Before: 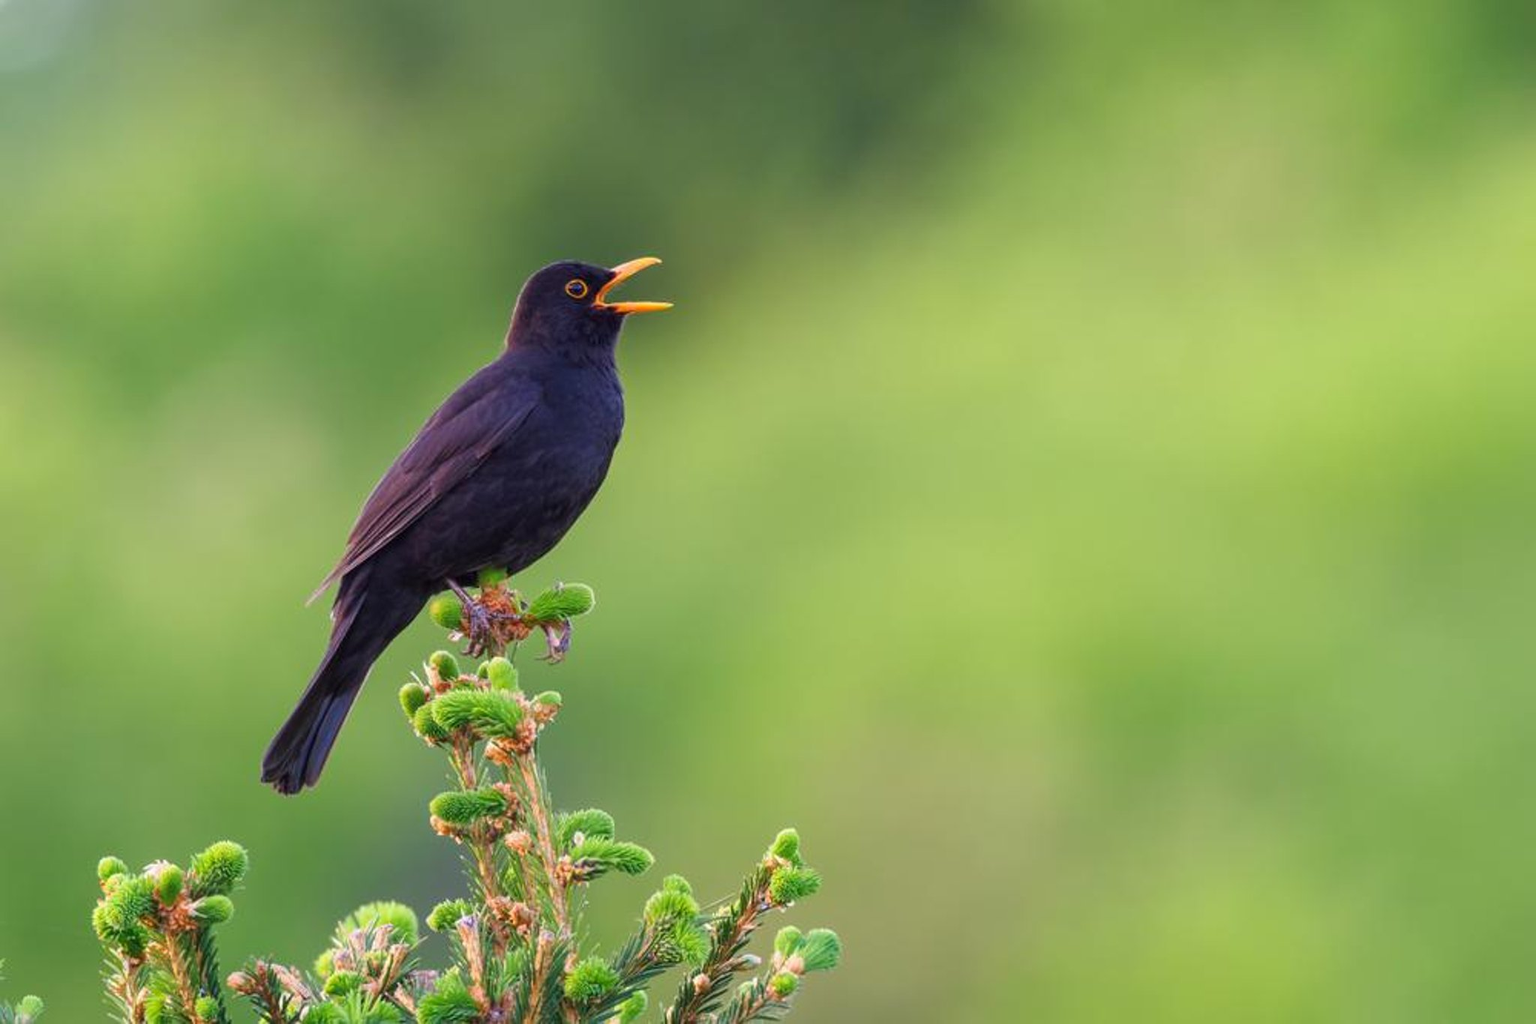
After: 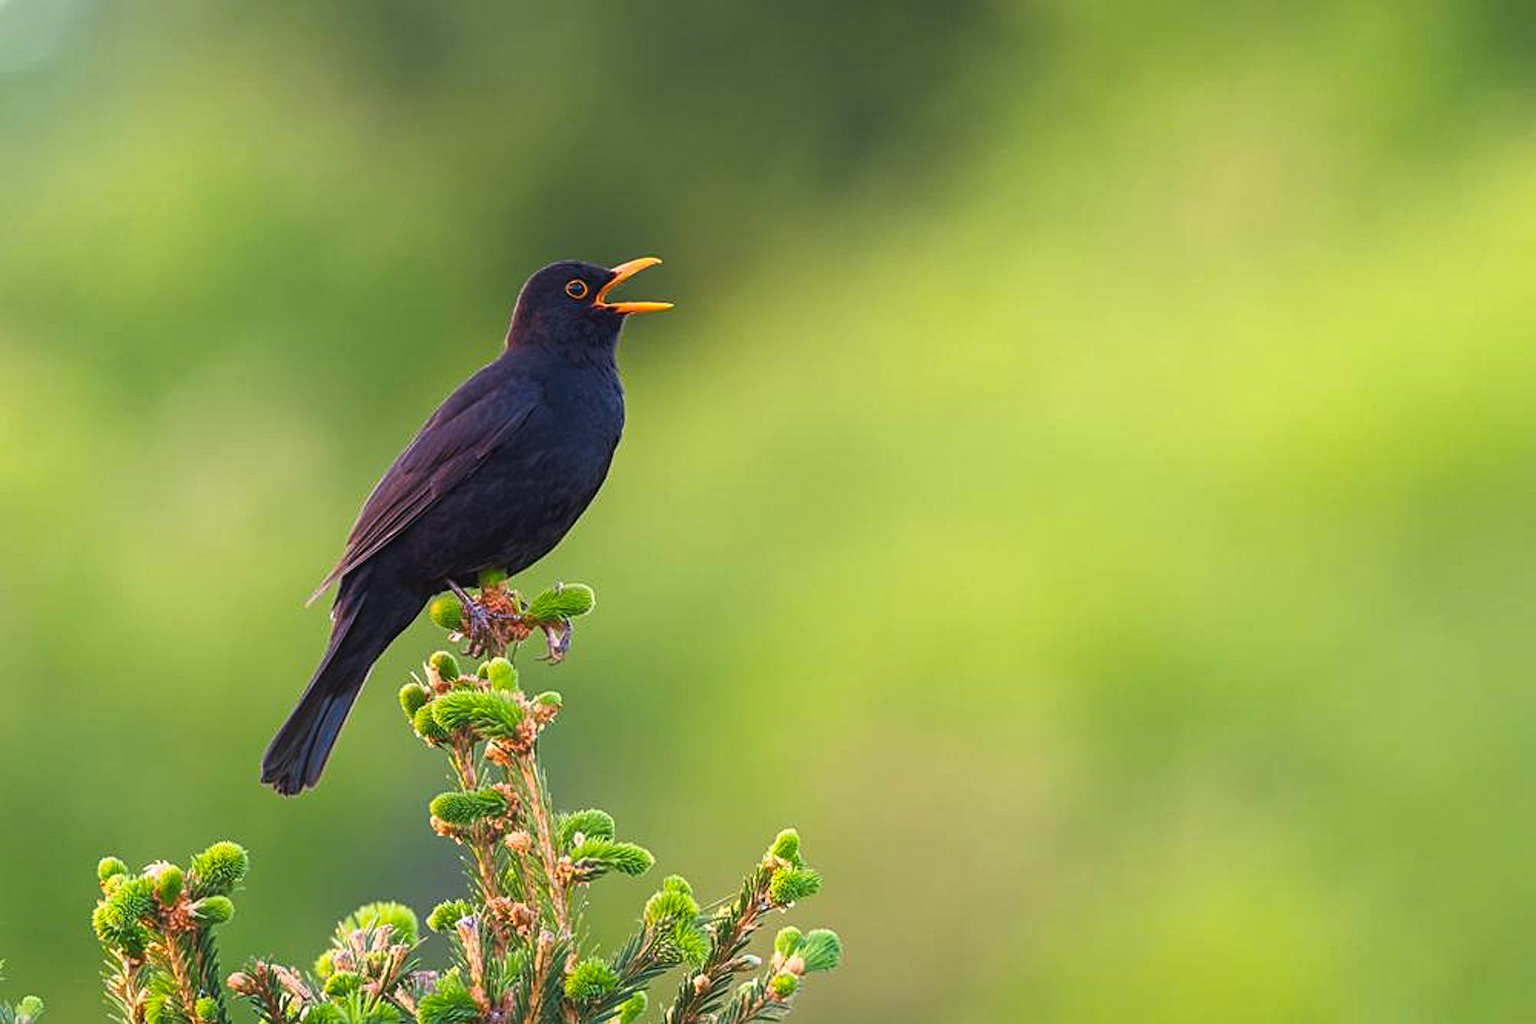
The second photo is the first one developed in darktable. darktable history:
contrast equalizer "soft": y [[0.439, 0.44, 0.442, 0.457, 0.493, 0.498], [0.5 ×6], [0.5 ×6], [0 ×6], [0 ×6]]
diffuse or sharpen "_builtin_sharpen demosaicing | AA filter": edge sensitivity 1, 1st order anisotropy 100%, 2nd order anisotropy 100%, 3rd order anisotropy 100%, 4th order anisotropy 100%, 1st order speed -25%, 2nd order speed -25%, 3rd order speed -25%, 4th order speed -25%
diffuse or sharpen "diffusion": radius span 77, 1st order speed 50%, 2nd order speed 50%, 3rd order speed 50%, 4th order speed 50% | blend: blend mode normal, opacity 25%; mask: uniform (no mask)
haze removal: strength -0.1, adaptive false
rgb primaries "nice": tint hue -2.48°, red hue -0.024, green purity 1.08, blue hue -0.112, blue purity 1.17
color balance rgb: perceptual brilliance grading › highlights 14.29%, perceptual brilliance grading › mid-tones -5.92%, perceptual brilliance grading › shadows -26.83%, global vibrance 31.18%
